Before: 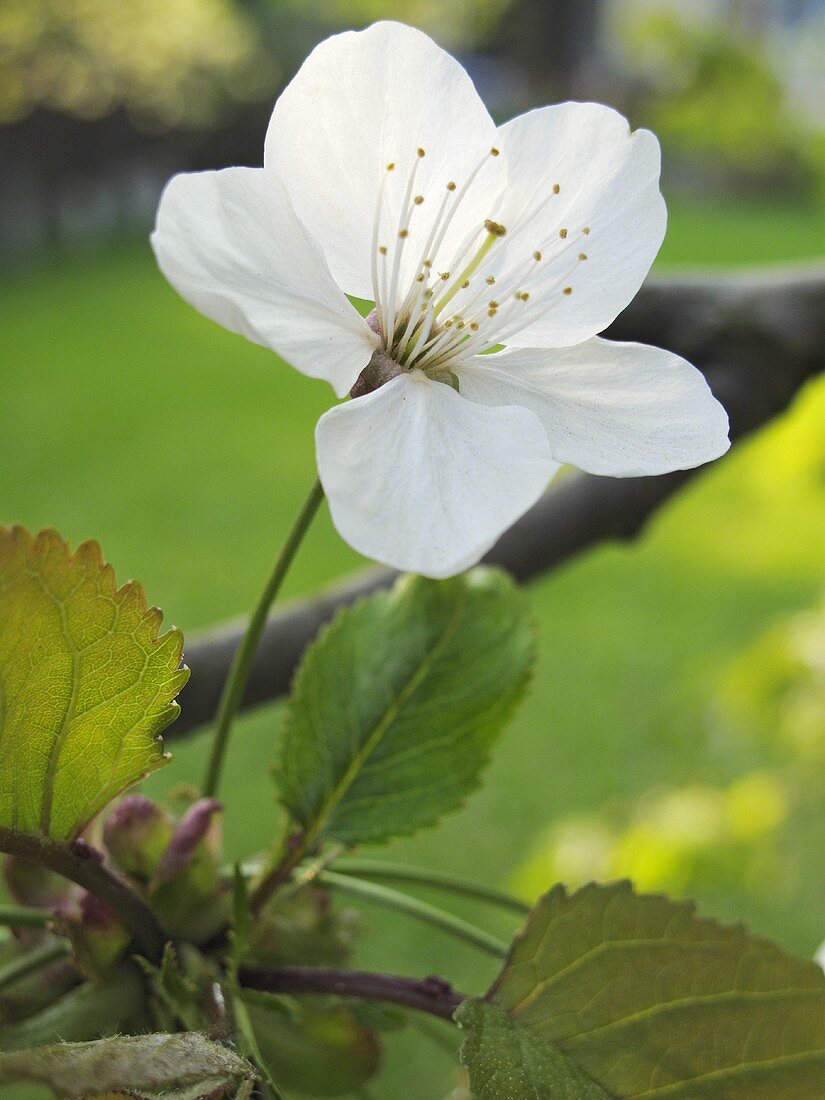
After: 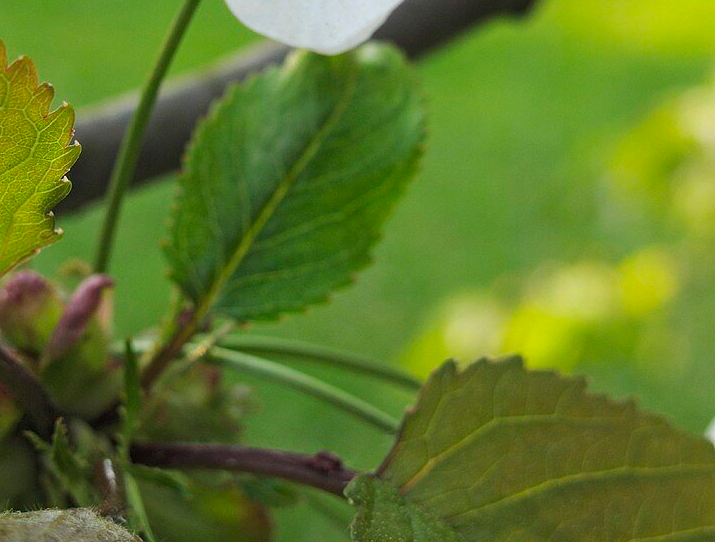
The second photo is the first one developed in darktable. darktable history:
crop and rotate: left 13.307%, top 47.712%, bottom 2.933%
tone equalizer: mask exposure compensation -0.498 EV
